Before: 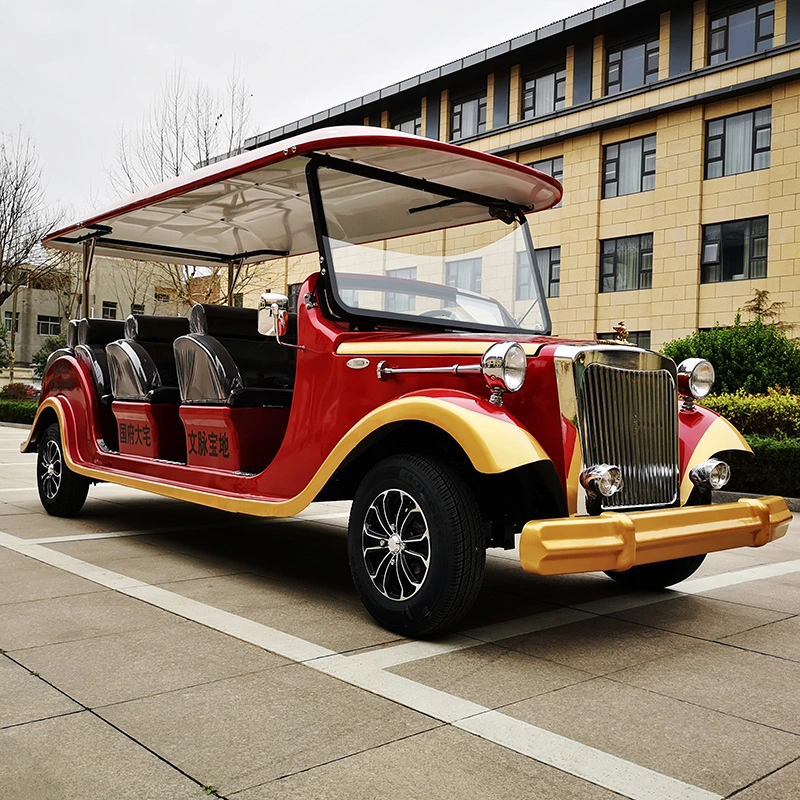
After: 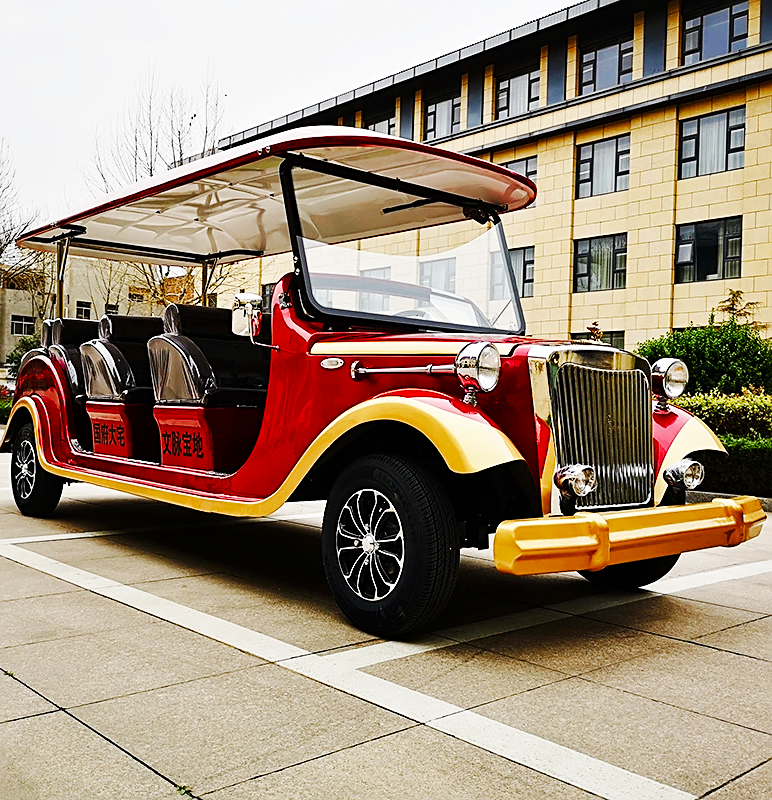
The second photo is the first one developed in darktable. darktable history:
sharpen: on, module defaults
crop and rotate: left 3.433%
exposure: exposure -0.015 EV, compensate highlight preservation false
color balance rgb: perceptual saturation grading › global saturation 14.183%, perceptual saturation grading › highlights -30.57%, perceptual saturation grading › shadows 50.69%
base curve: curves: ch0 [(0, 0) (0.032, 0.025) (0.121, 0.166) (0.206, 0.329) (0.605, 0.79) (1, 1)], preserve colors none
